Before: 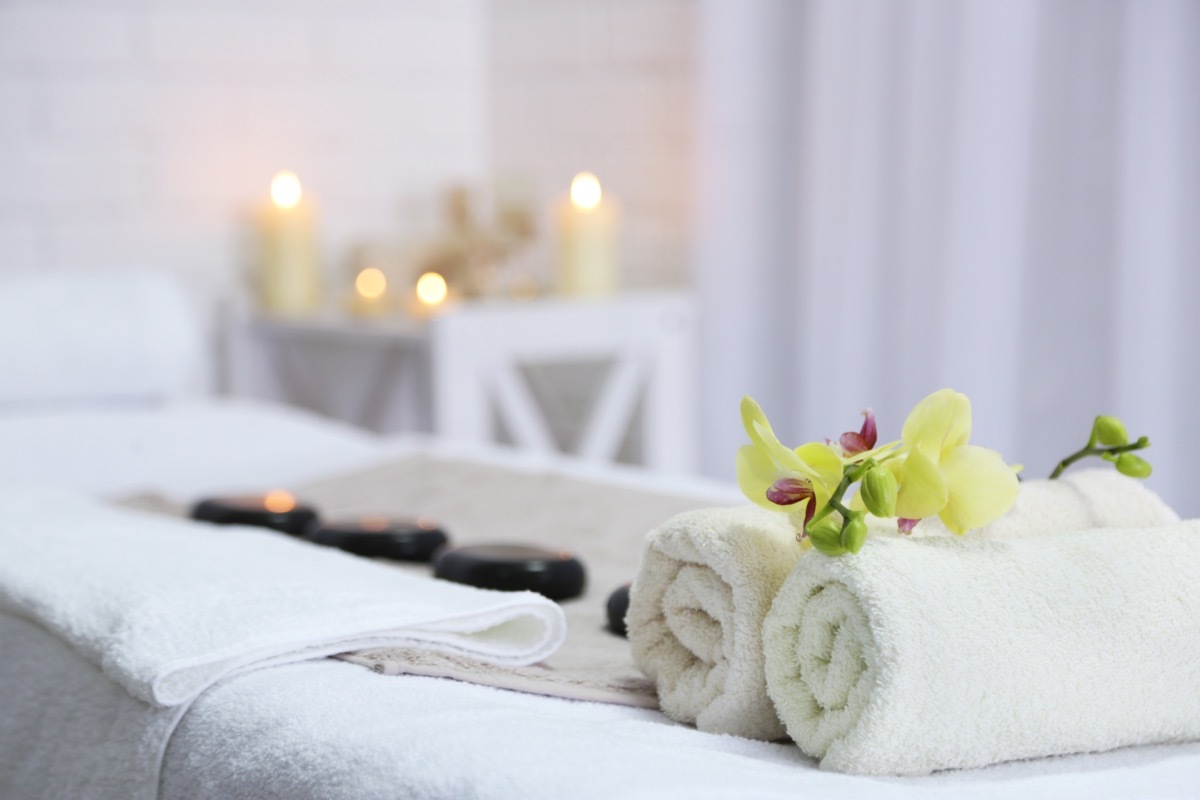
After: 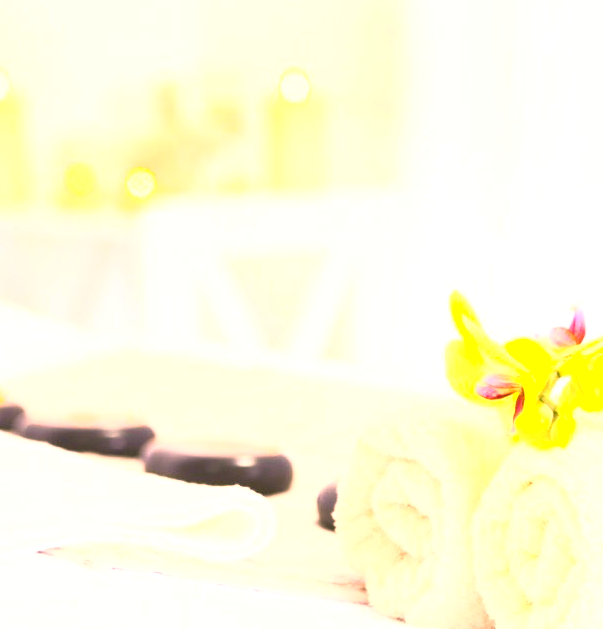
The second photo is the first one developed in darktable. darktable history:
exposure: exposure 1.506 EV, compensate highlight preservation false
color balance rgb: highlights gain › chroma 3.011%, highlights gain › hue 54.71°, linear chroma grading › shadows -10.08%, linear chroma grading › global chroma 19.816%, perceptual saturation grading › global saturation 20.571%, perceptual saturation grading › highlights -19.697%, perceptual saturation grading › shadows 29.251%, global vibrance 20%
contrast brightness saturation: contrast 0.425, brightness 0.55, saturation -0.186
crop and rotate: angle 0.025°, left 24.25%, top 13.166%, right 25.387%, bottom 8.143%
color correction: highlights a* 20.87, highlights b* 19.7
tone equalizer: edges refinement/feathering 500, mask exposure compensation -1.57 EV, preserve details no
levels: levels [0, 0.435, 0.917]
